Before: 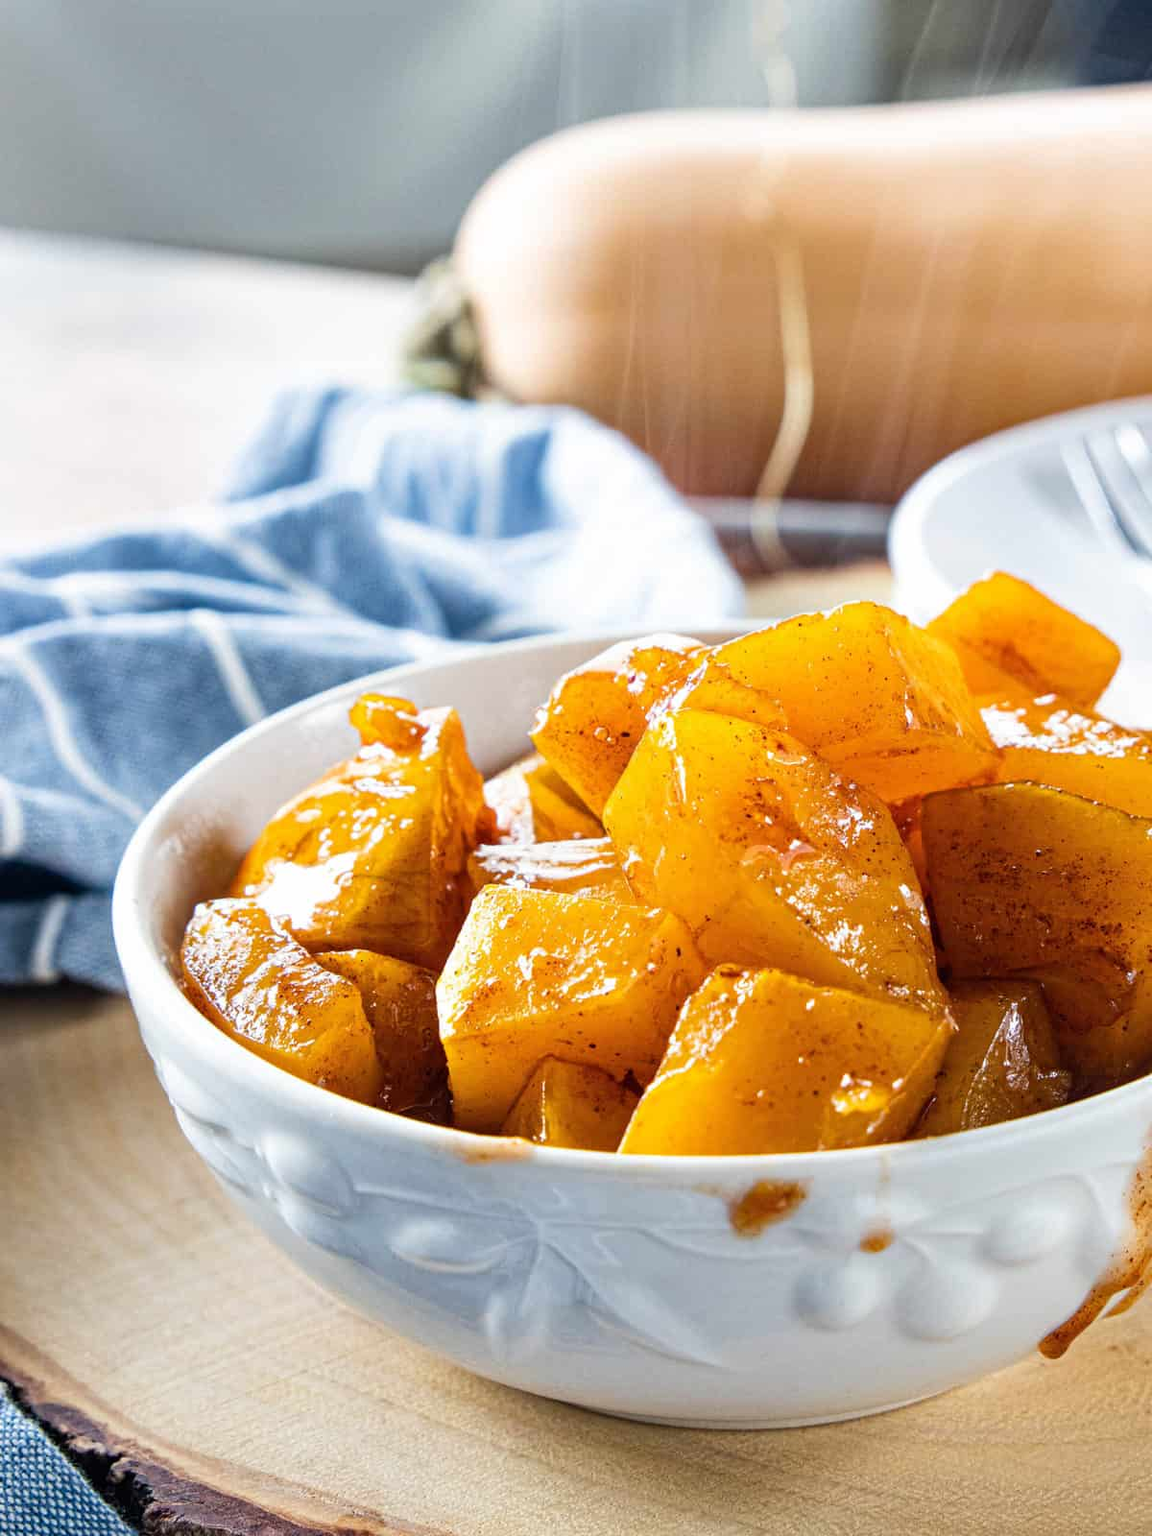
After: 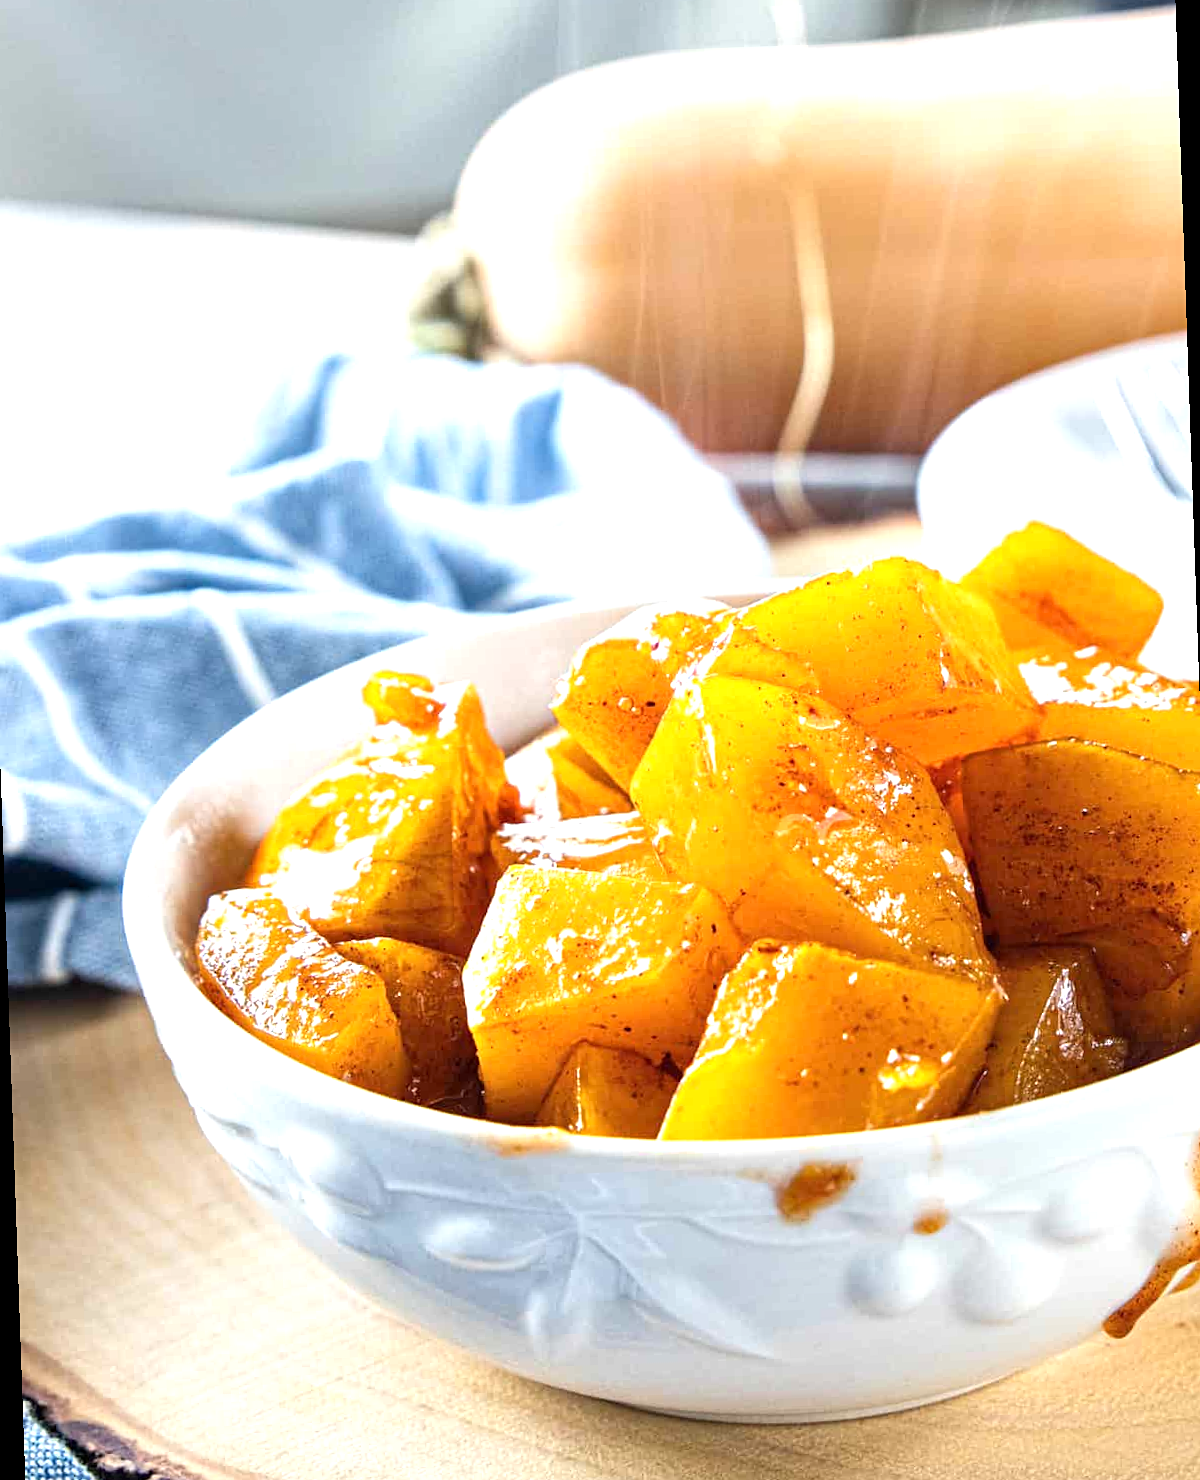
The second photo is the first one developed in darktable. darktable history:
exposure: exposure 0.648 EV, compensate highlight preservation false
sharpen: amount 0.2
rotate and perspective: rotation -2°, crop left 0.022, crop right 0.978, crop top 0.049, crop bottom 0.951
